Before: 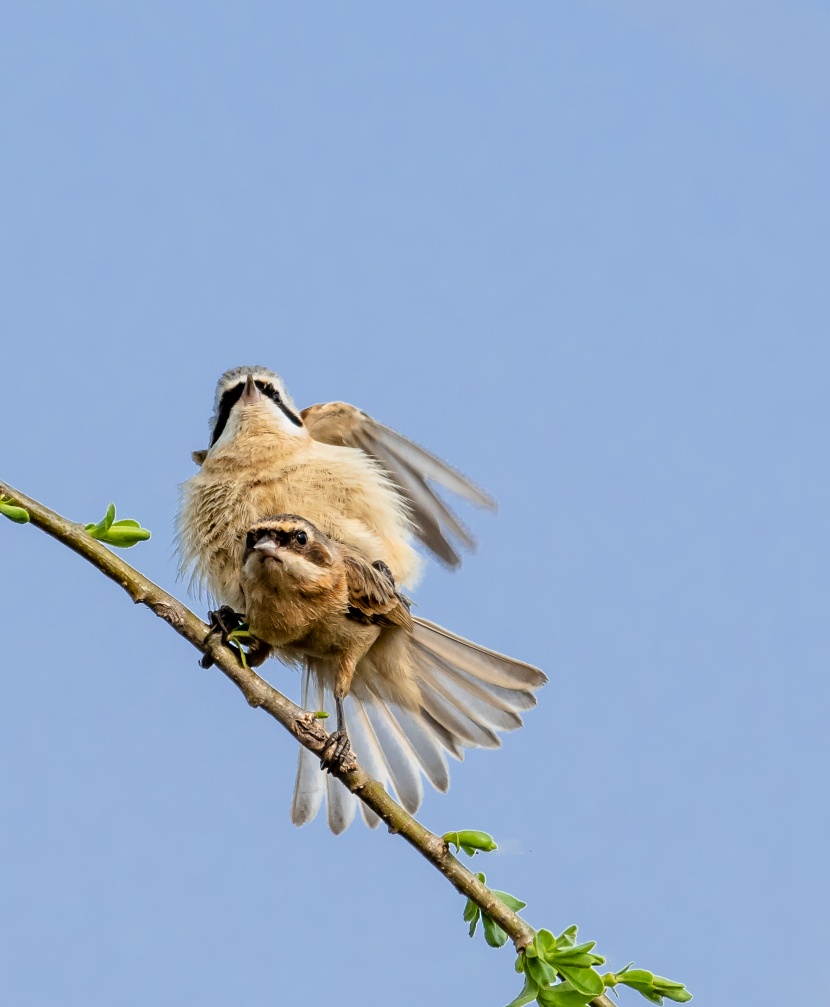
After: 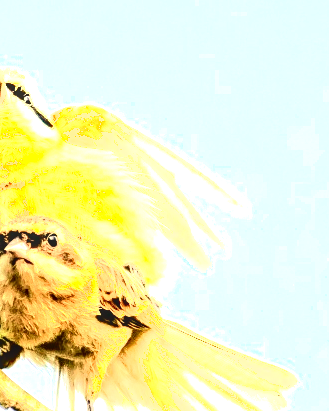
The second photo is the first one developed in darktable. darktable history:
local contrast: on, module defaults
crop: left 30.078%, top 29.61%, right 30.17%, bottom 29.564%
haze removal: compatibility mode true, adaptive false
tone equalizer: -8 EV -0.773 EV, -7 EV -0.684 EV, -6 EV -0.605 EV, -5 EV -0.368 EV, -3 EV 0.372 EV, -2 EV 0.6 EV, -1 EV 0.698 EV, +0 EV 0.763 EV, edges refinement/feathering 500, mask exposure compensation -1.57 EV, preserve details no
exposure: black level correction 0, exposure 1.277 EV, compensate exposure bias true, compensate highlight preservation false
tone curve: curves: ch0 [(0, 0) (0.051, 0.027) (0.096, 0.071) (0.219, 0.248) (0.428, 0.52) (0.596, 0.713) (0.727, 0.823) (0.859, 0.924) (1, 1)]; ch1 [(0, 0) (0.1, 0.038) (0.318, 0.221) (0.413, 0.325) (0.454, 0.41) (0.493, 0.478) (0.503, 0.501) (0.516, 0.515) (0.548, 0.575) (0.561, 0.596) (0.594, 0.647) (0.666, 0.701) (1, 1)]; ch2 [(0, 0) (0.453, 0.44) (0.479, 0.476) (0.504, 0.5) (0.52, 0.526) (0.557, 0.585) (0.583, 0.608) (0.824, 0.815) (1, 1)], color space Lab, independent channels, preserve colors none
shadows and highlights: shadows -23.76, highlights 49.1, soften with gaussian
color correction: highlights a* 2.67, highlights b* 22.93
